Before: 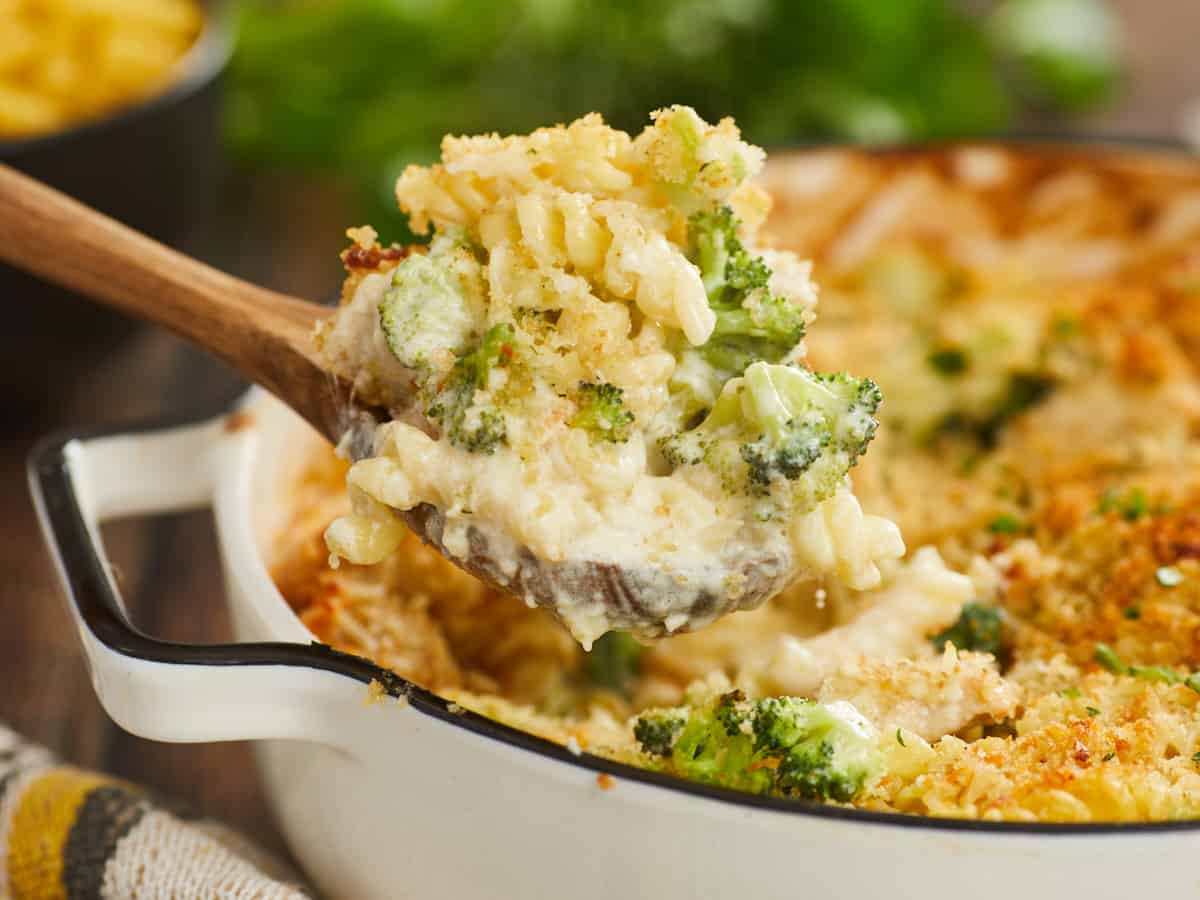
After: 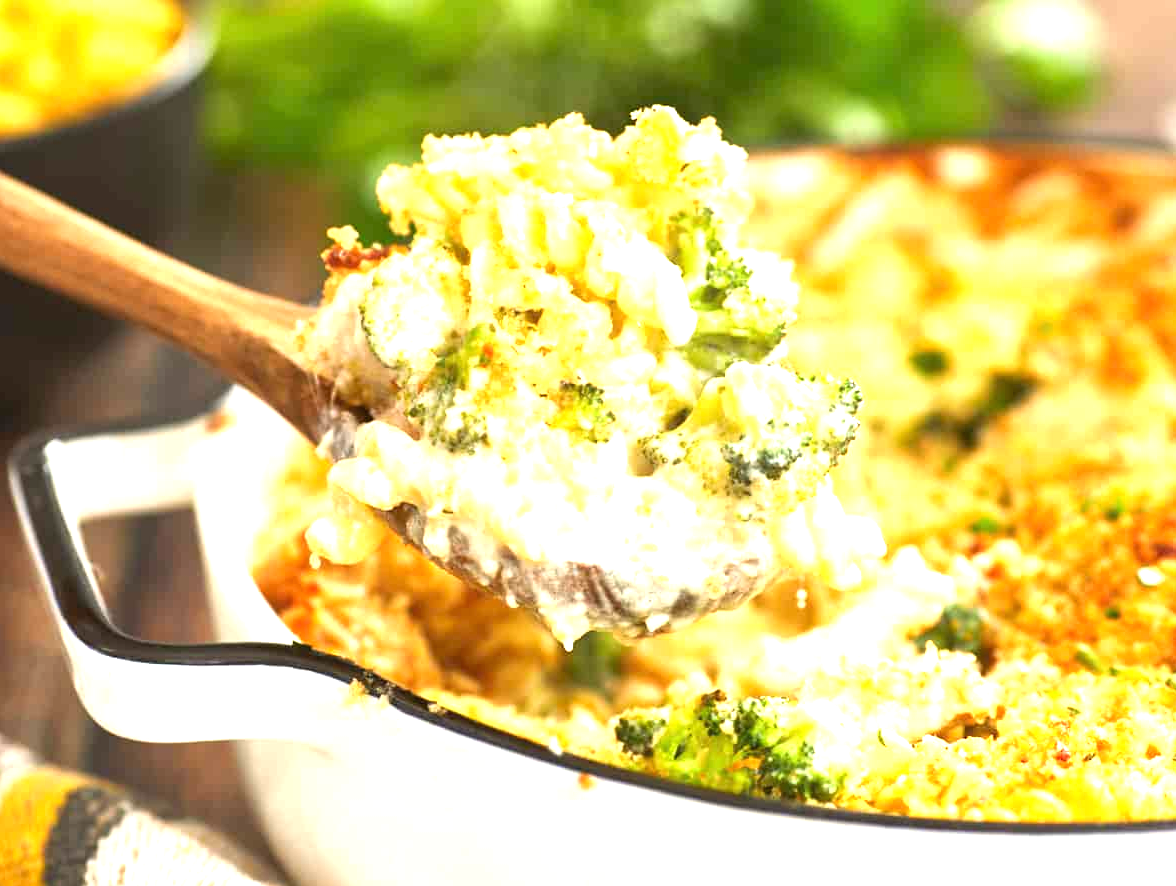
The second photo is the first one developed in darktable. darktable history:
crop: left 1.667%, right 0.268%, bottom 1.501%
exposure: black level correction 0, exposure 1.439 EV, compensate highlight preservation false
